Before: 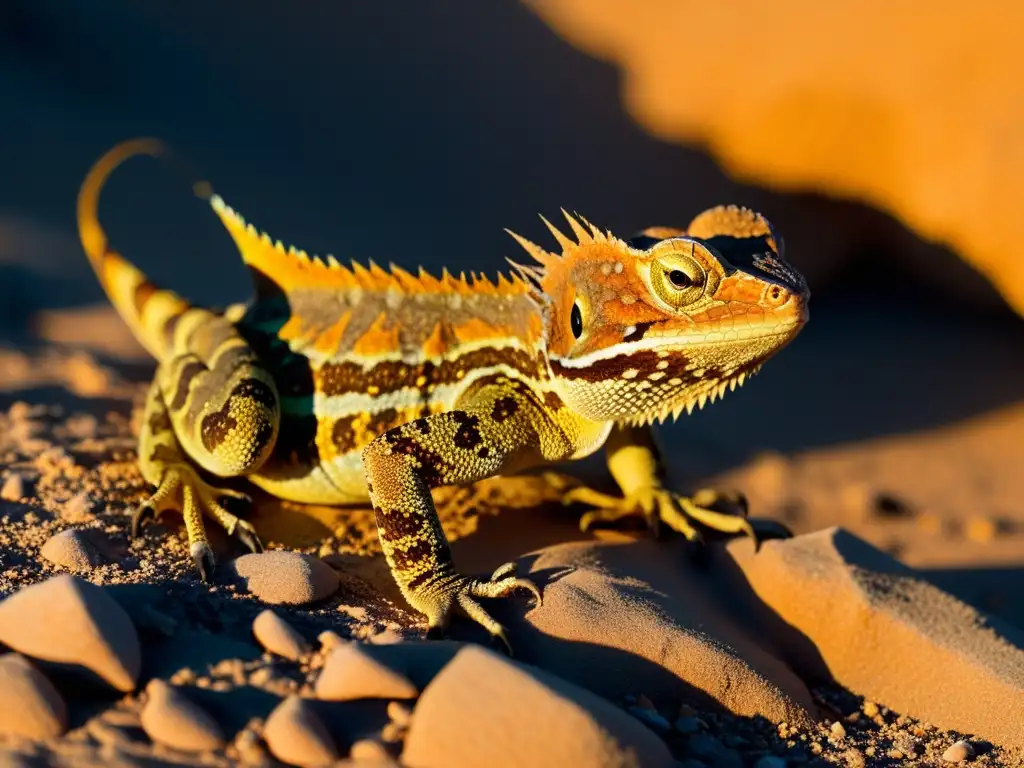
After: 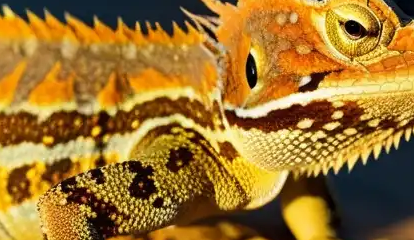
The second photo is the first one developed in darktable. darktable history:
crop: left 31.782%, top 32.559%, right 27.748%, bottom 36.159%
tone equalizer: edges refinement/feathering 500, mask exposure compensation -1.57 EV, preserve details no
